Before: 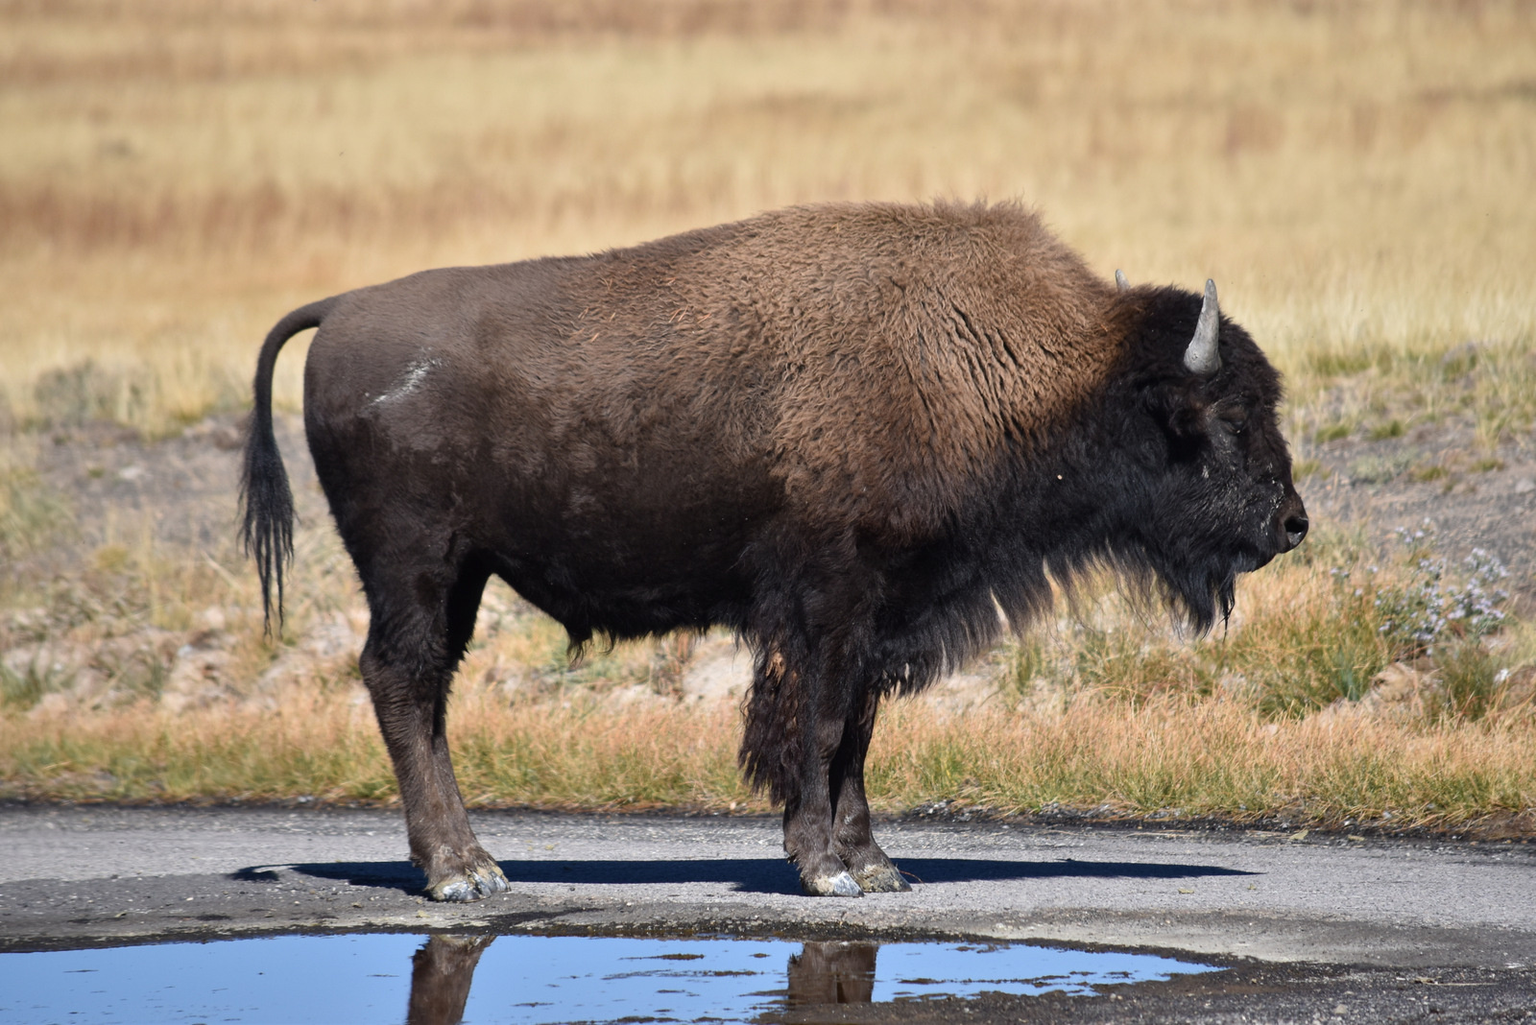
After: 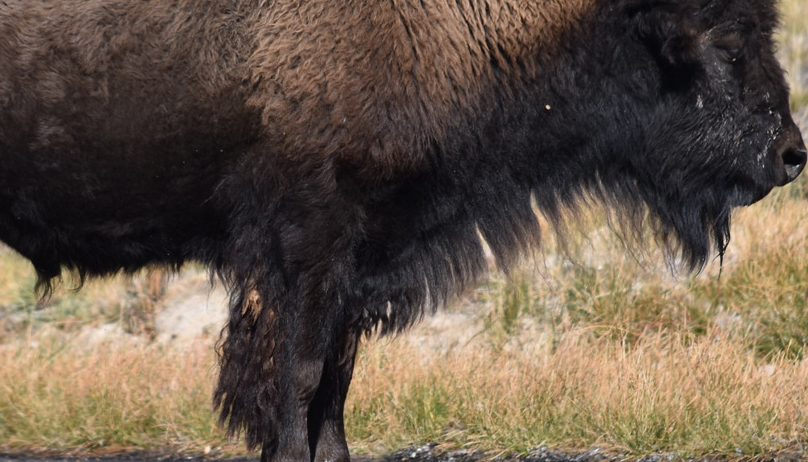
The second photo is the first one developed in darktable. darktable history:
crop: left 34.775%, top 36.59%, right 14.71%, bottom 20.1%
